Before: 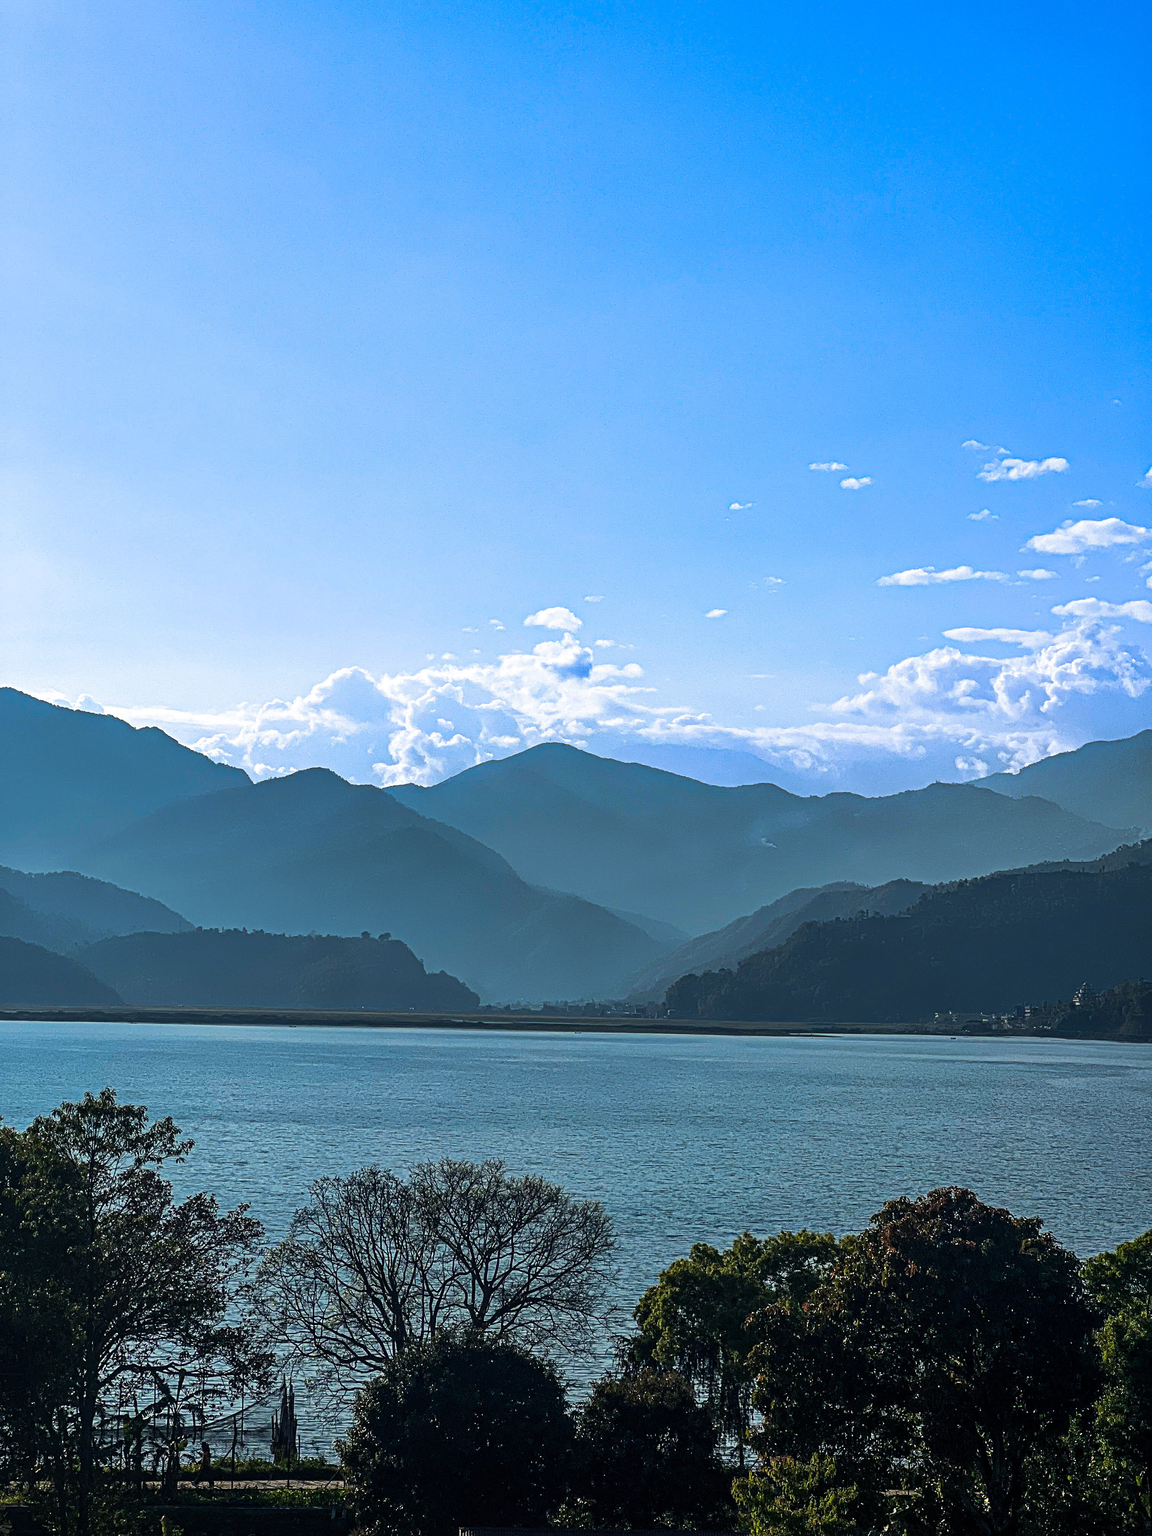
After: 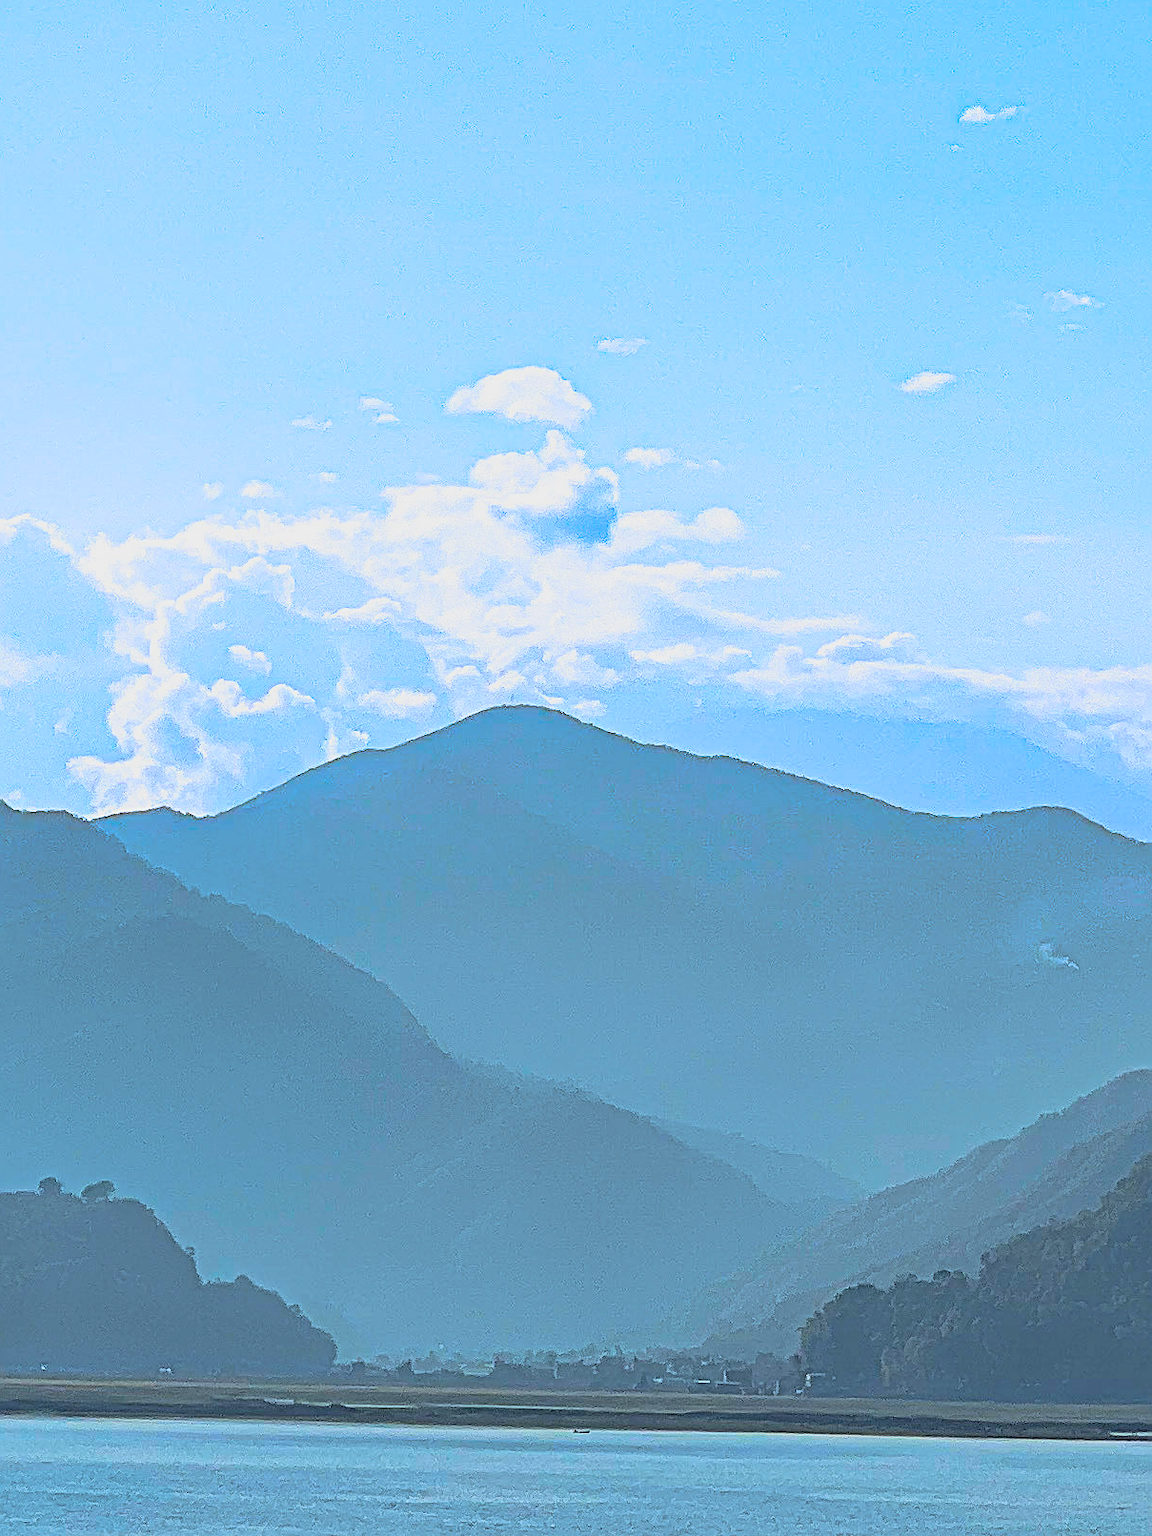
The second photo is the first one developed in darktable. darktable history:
crop: left 30%, top 30%, right 30%, bottom 30%
exposure: exposure 1 EV, compensate highlight preservation false
global tonemap: drago (0.7, 100)
sharpen: on, module defaults
contrast brightness saturation: saturation -0.05
